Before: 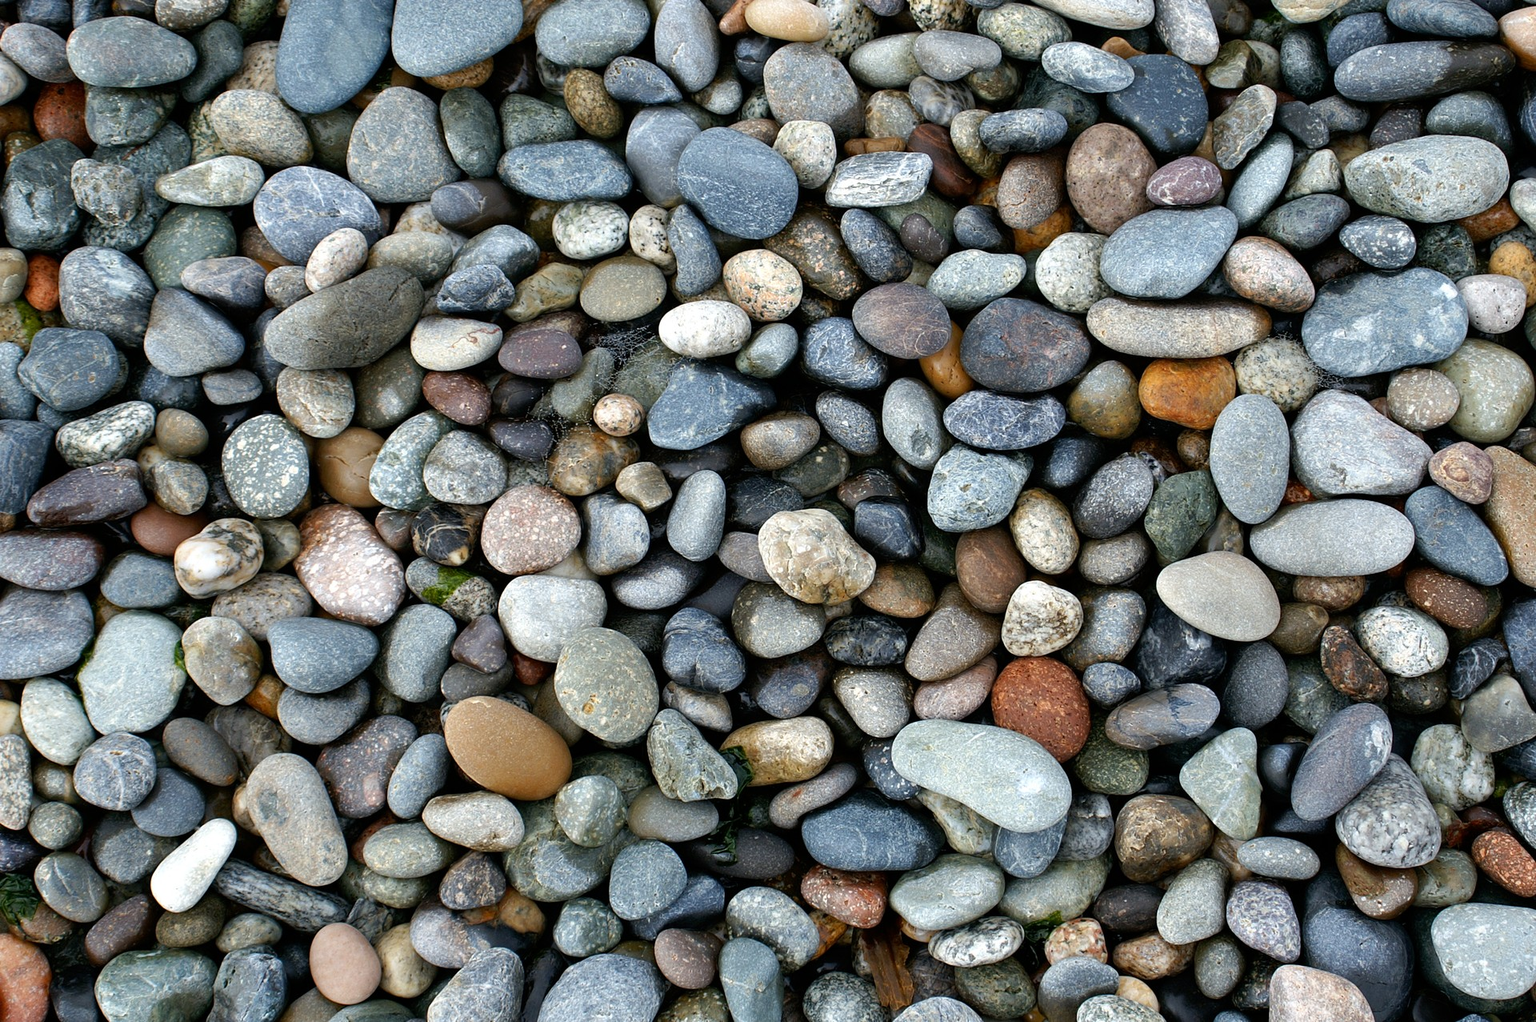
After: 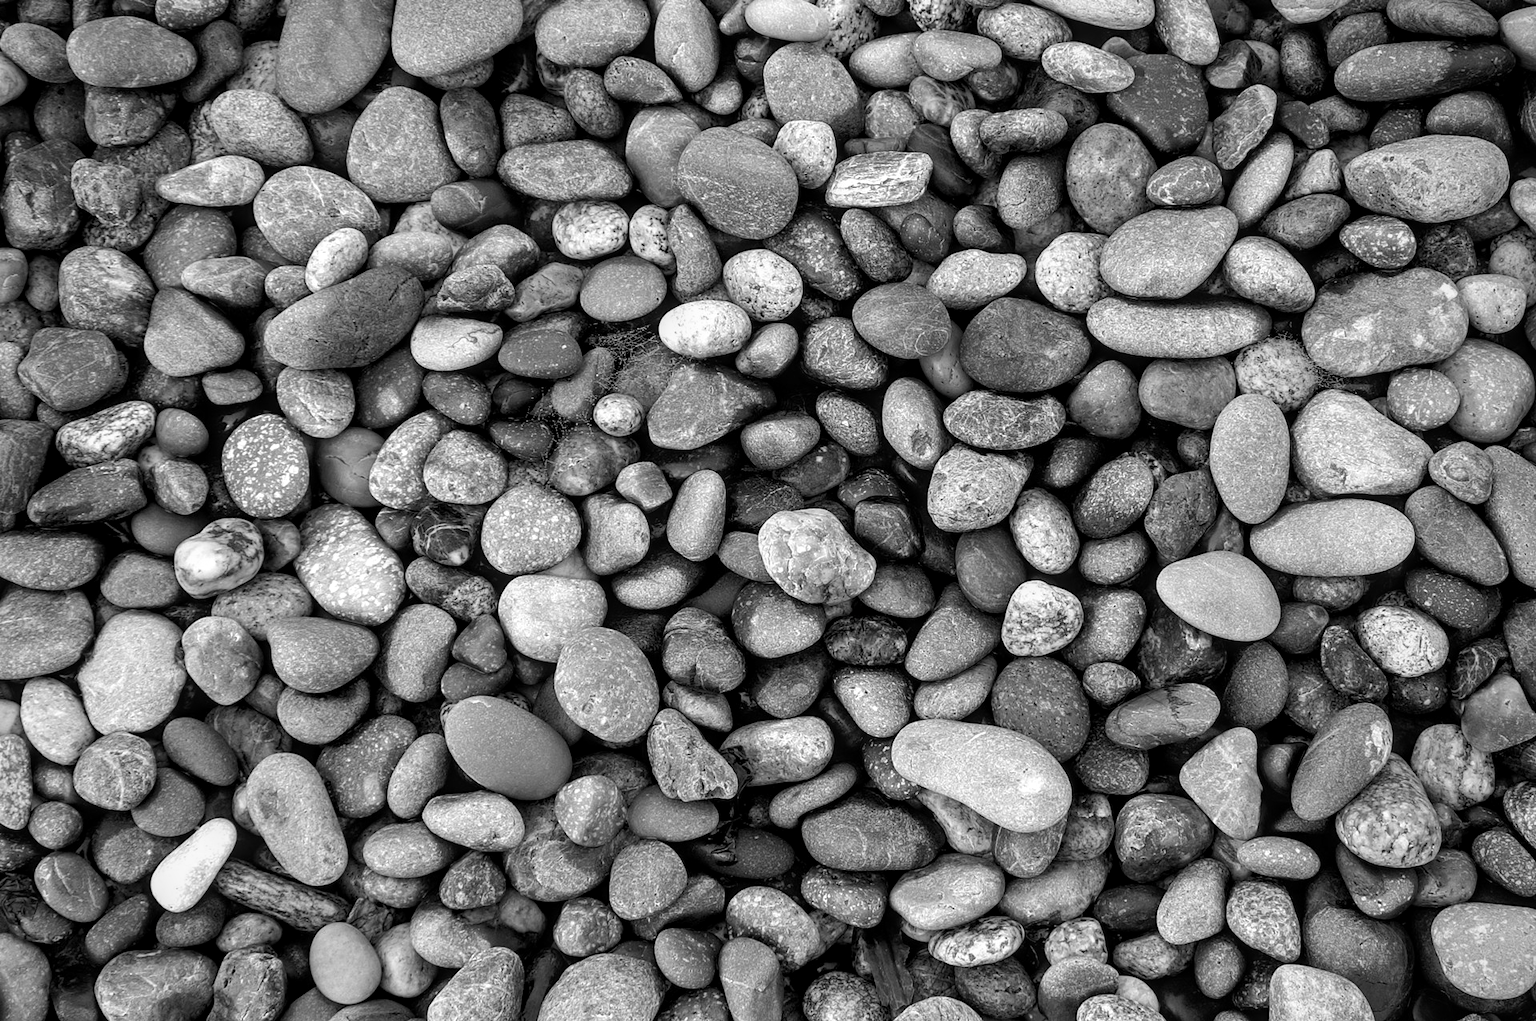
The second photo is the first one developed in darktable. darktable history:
contrast brightness saturation: saturation -0.999
vignetting: brightness -0.366, saturation 0.005, center (-0.029, 0.242)
local contrast: on, module defaults
